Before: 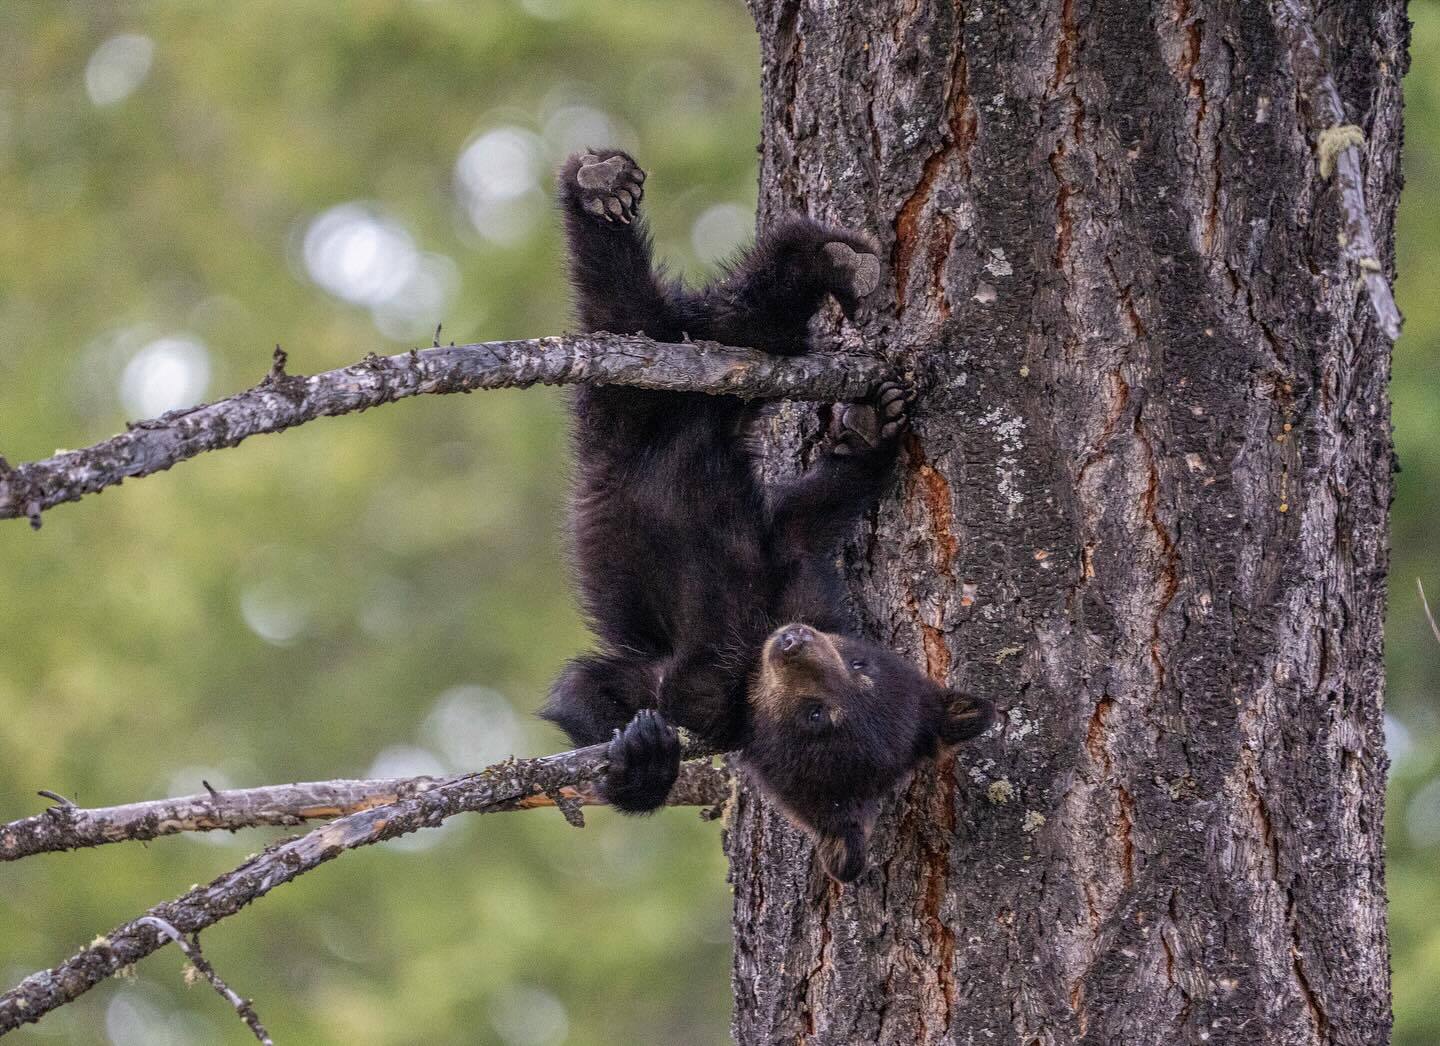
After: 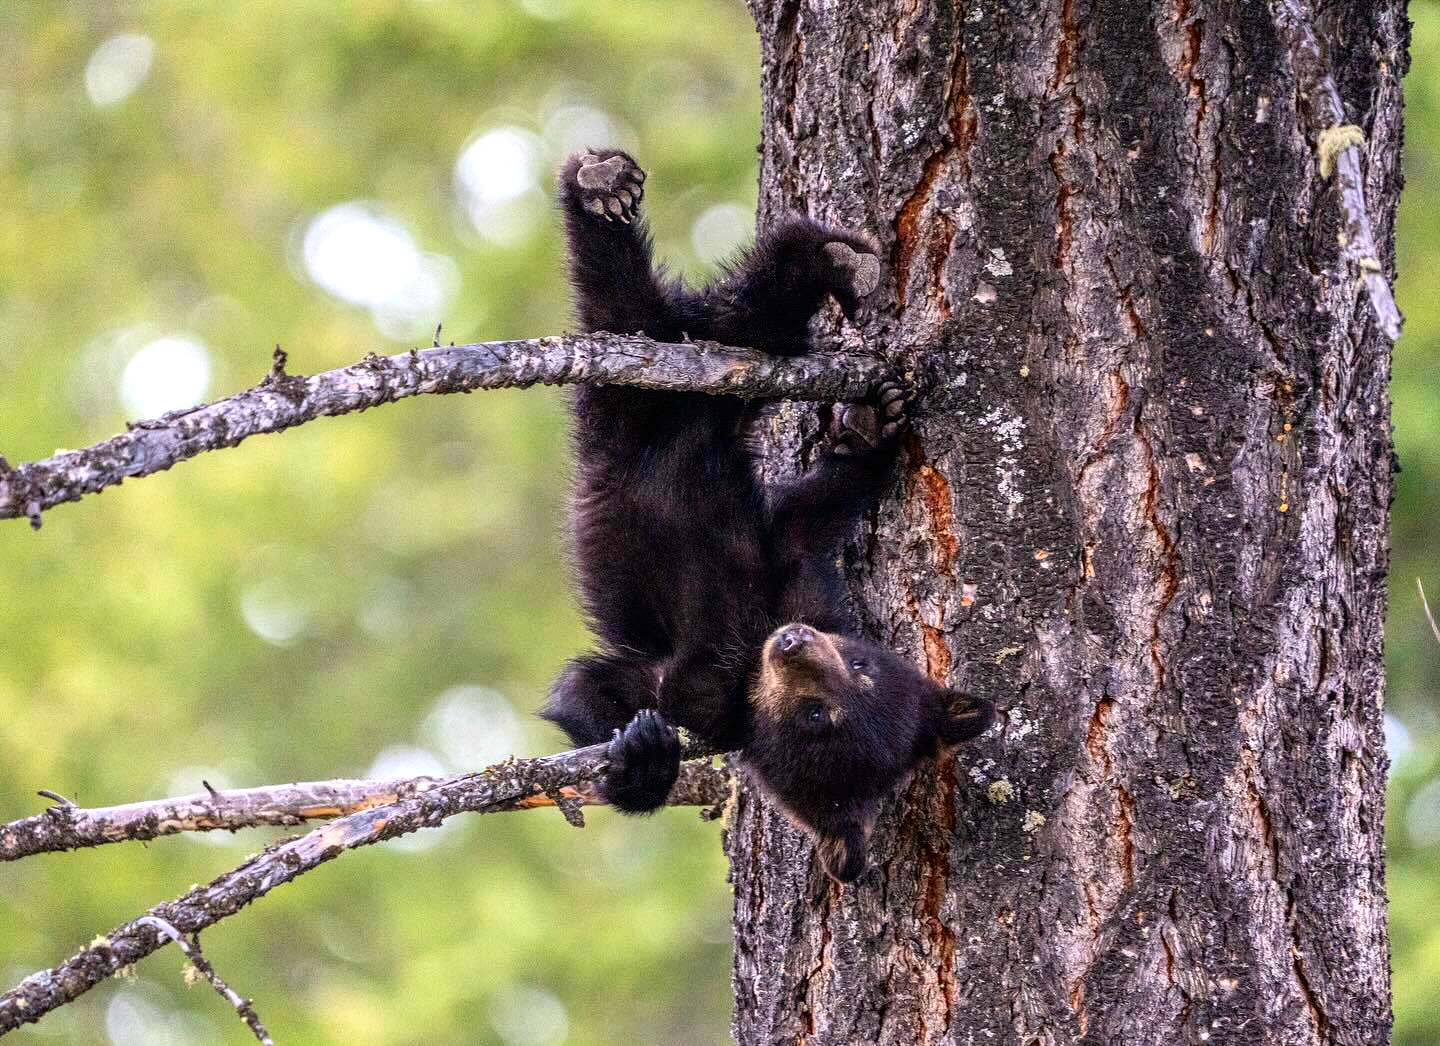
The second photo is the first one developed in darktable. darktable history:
tone equalizer: -8 EV -0.758 EV, -7 EV -0.72 EV, -6 EV -0.628 EV, -5 EV -0.422 EV, -3 EV 0.37 EV, -2 EV 0.6 EV, -1 EV 0.701 EV, +0 EV 0.767 EV
contrast brightness saturation: contrast 0.164, saturation 0.328
